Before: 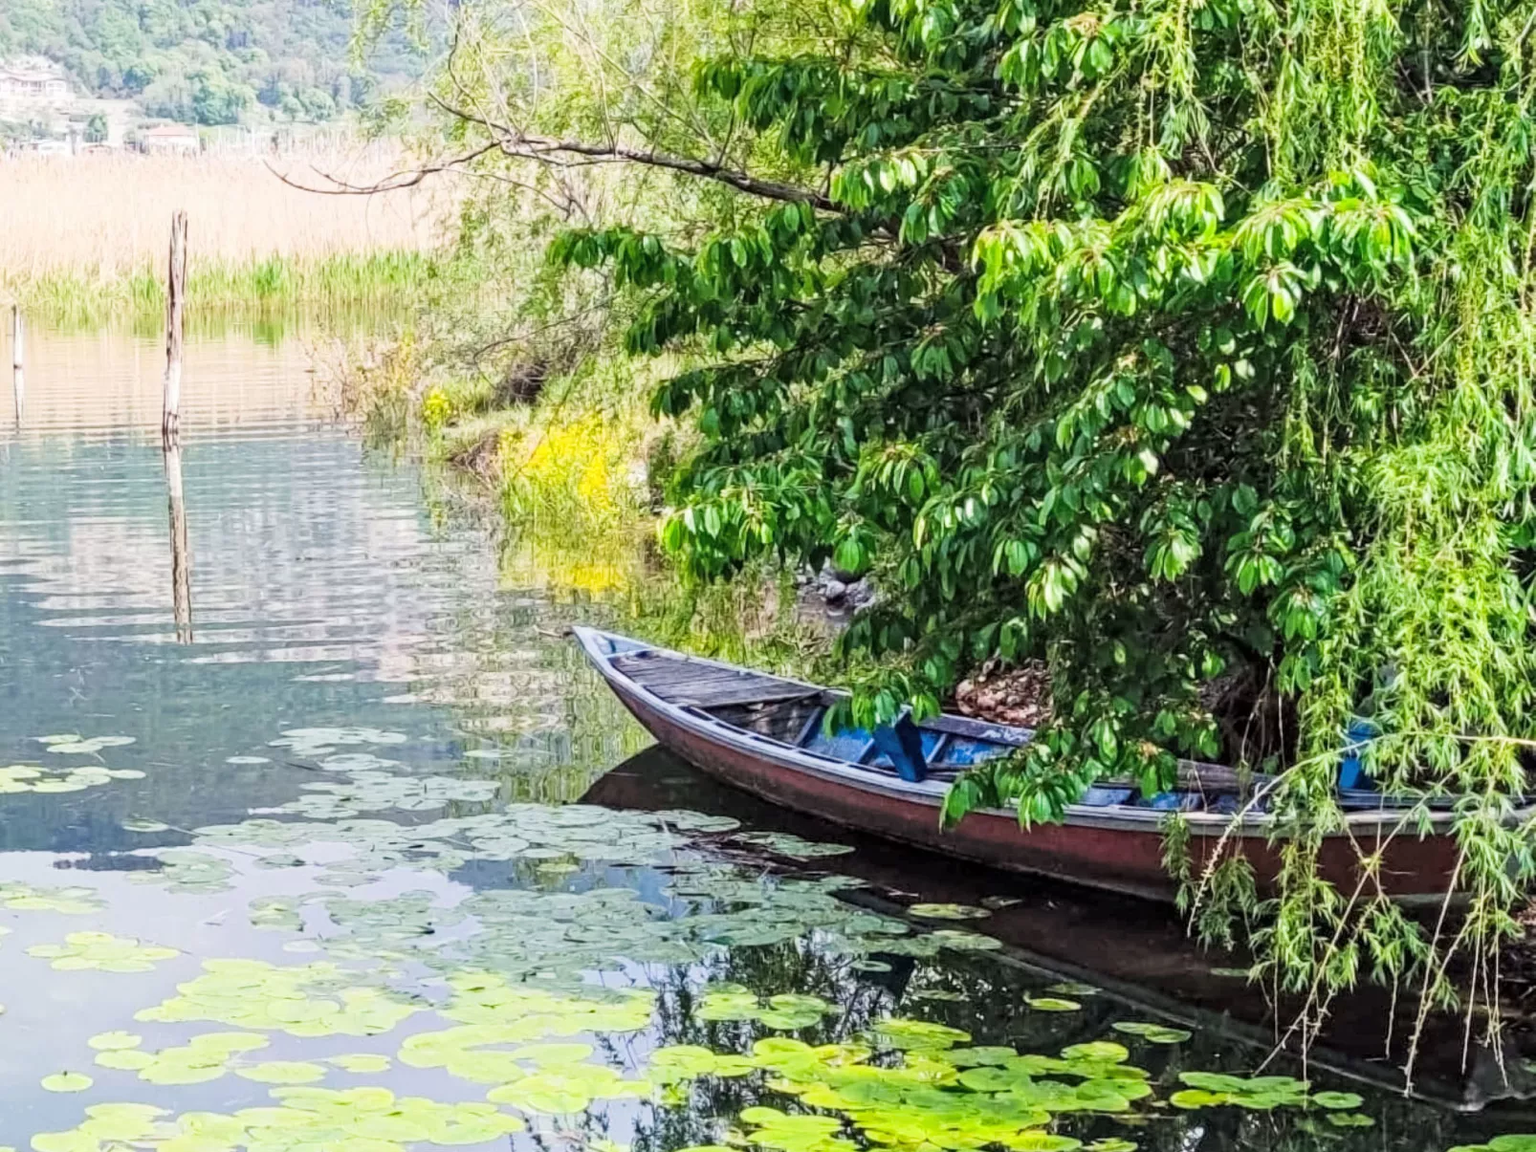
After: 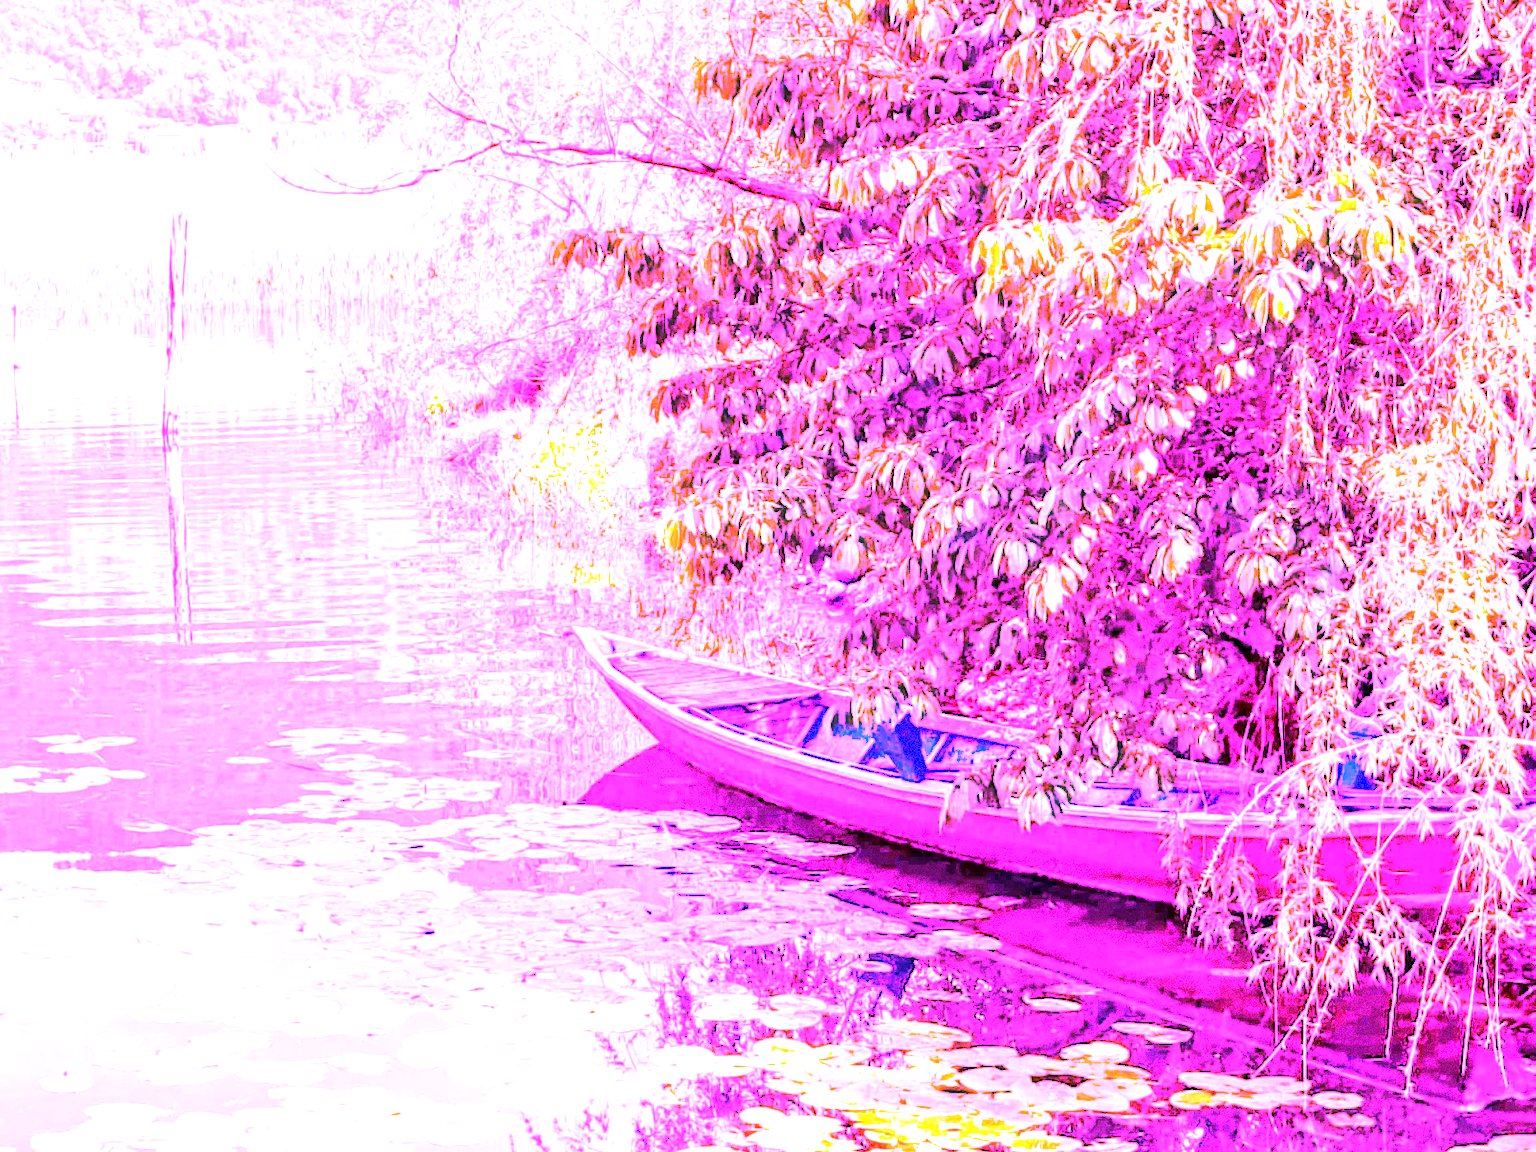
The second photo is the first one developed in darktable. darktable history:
exposure: exposure 0.574 EV, compensate highlight preservation false
grain: coarseness 0.09 ISO
white balance: red 8, blue 8
